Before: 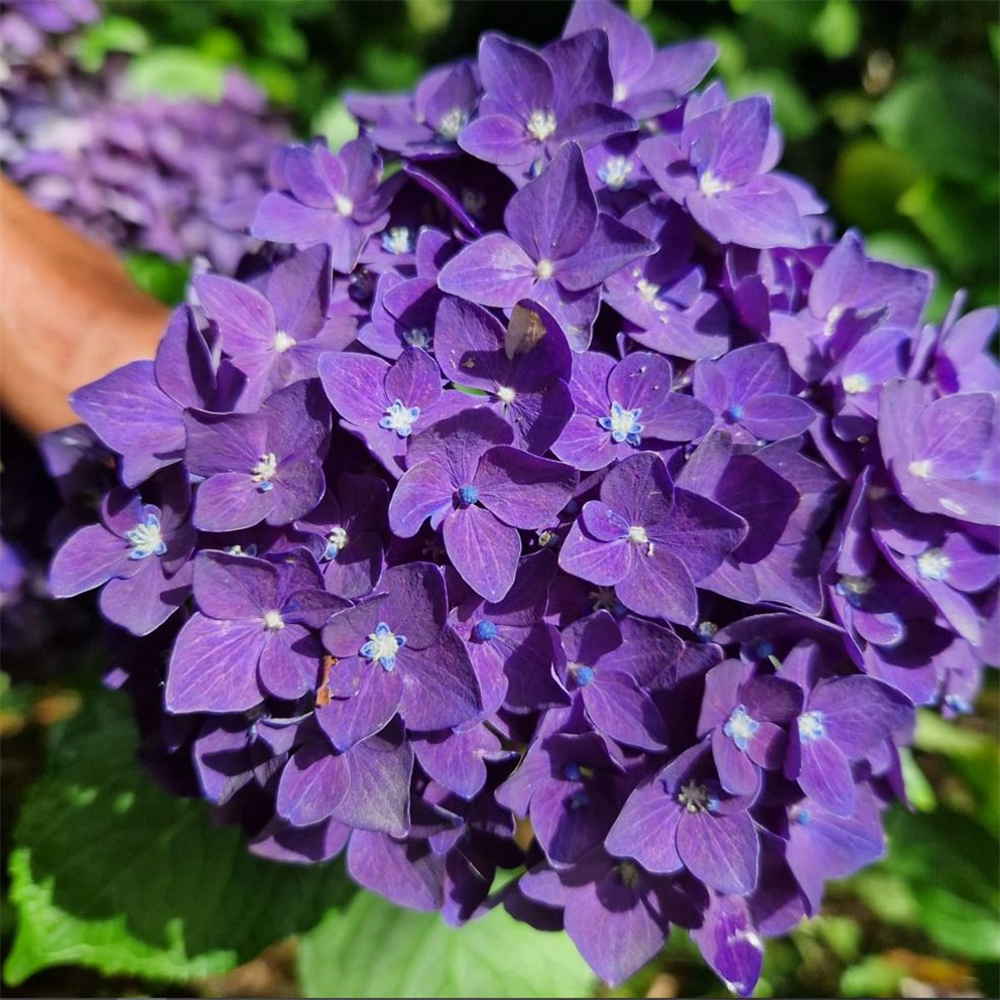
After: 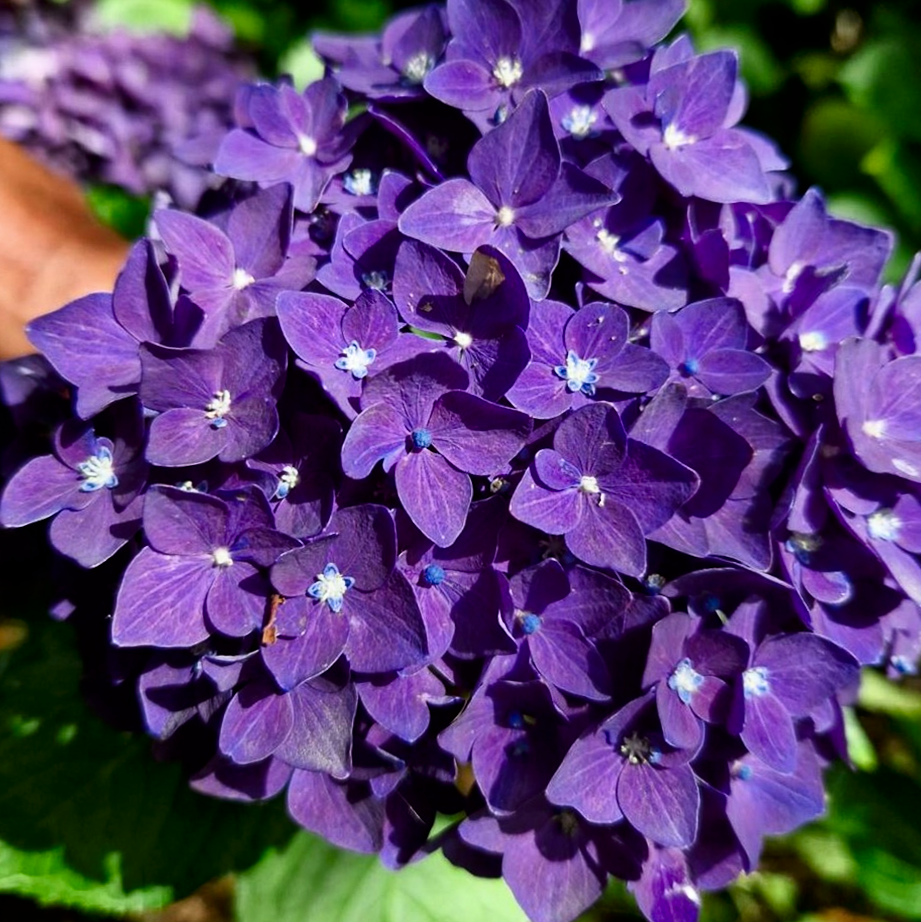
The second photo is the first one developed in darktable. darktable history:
filmic rgb: black relative exposure -9.12 EV, white relative exposure 2.32 EV, hardness 7.43
crop and rotate: angle -2.03°, left 3.166%, top 4.015%, right 1.488%, bottom 0.486%
contrast brightness saturation: contrast 0.07, brightness -0.142, saturation 0.113
